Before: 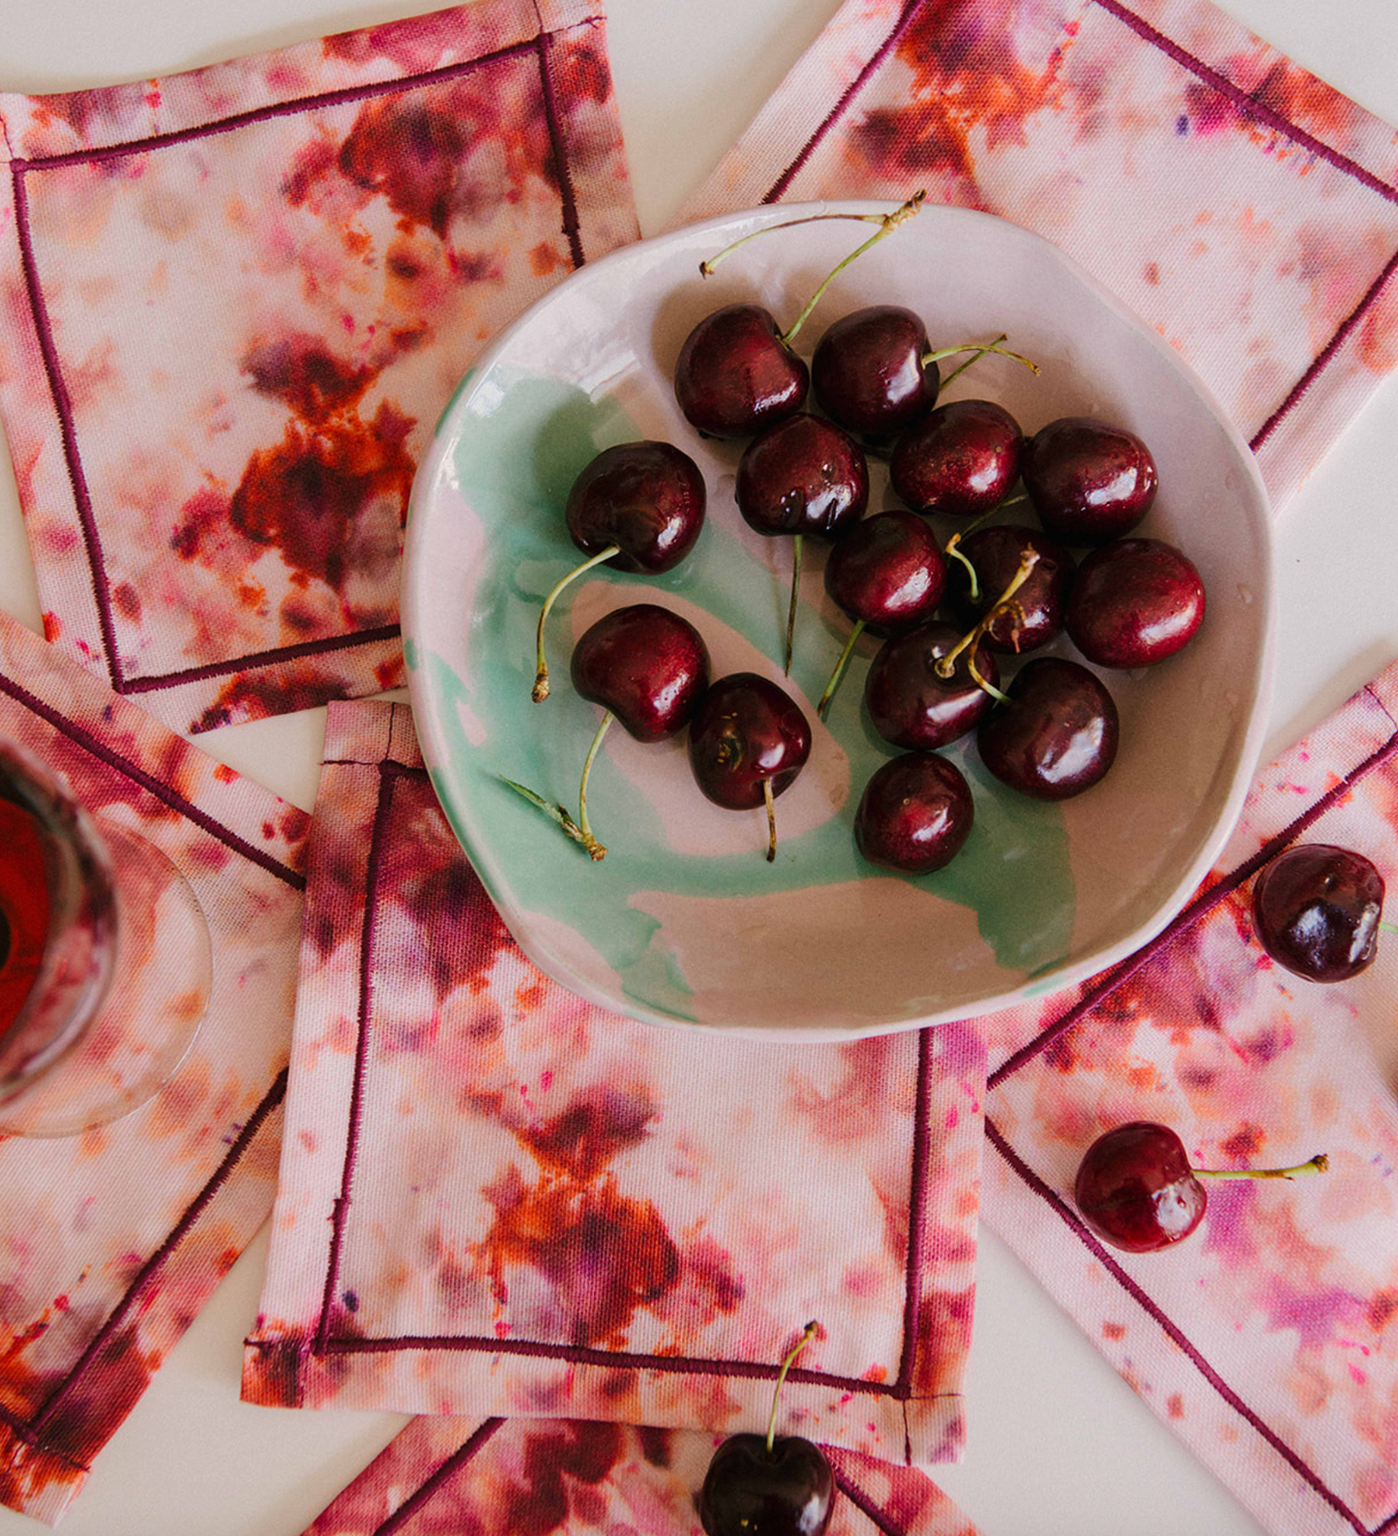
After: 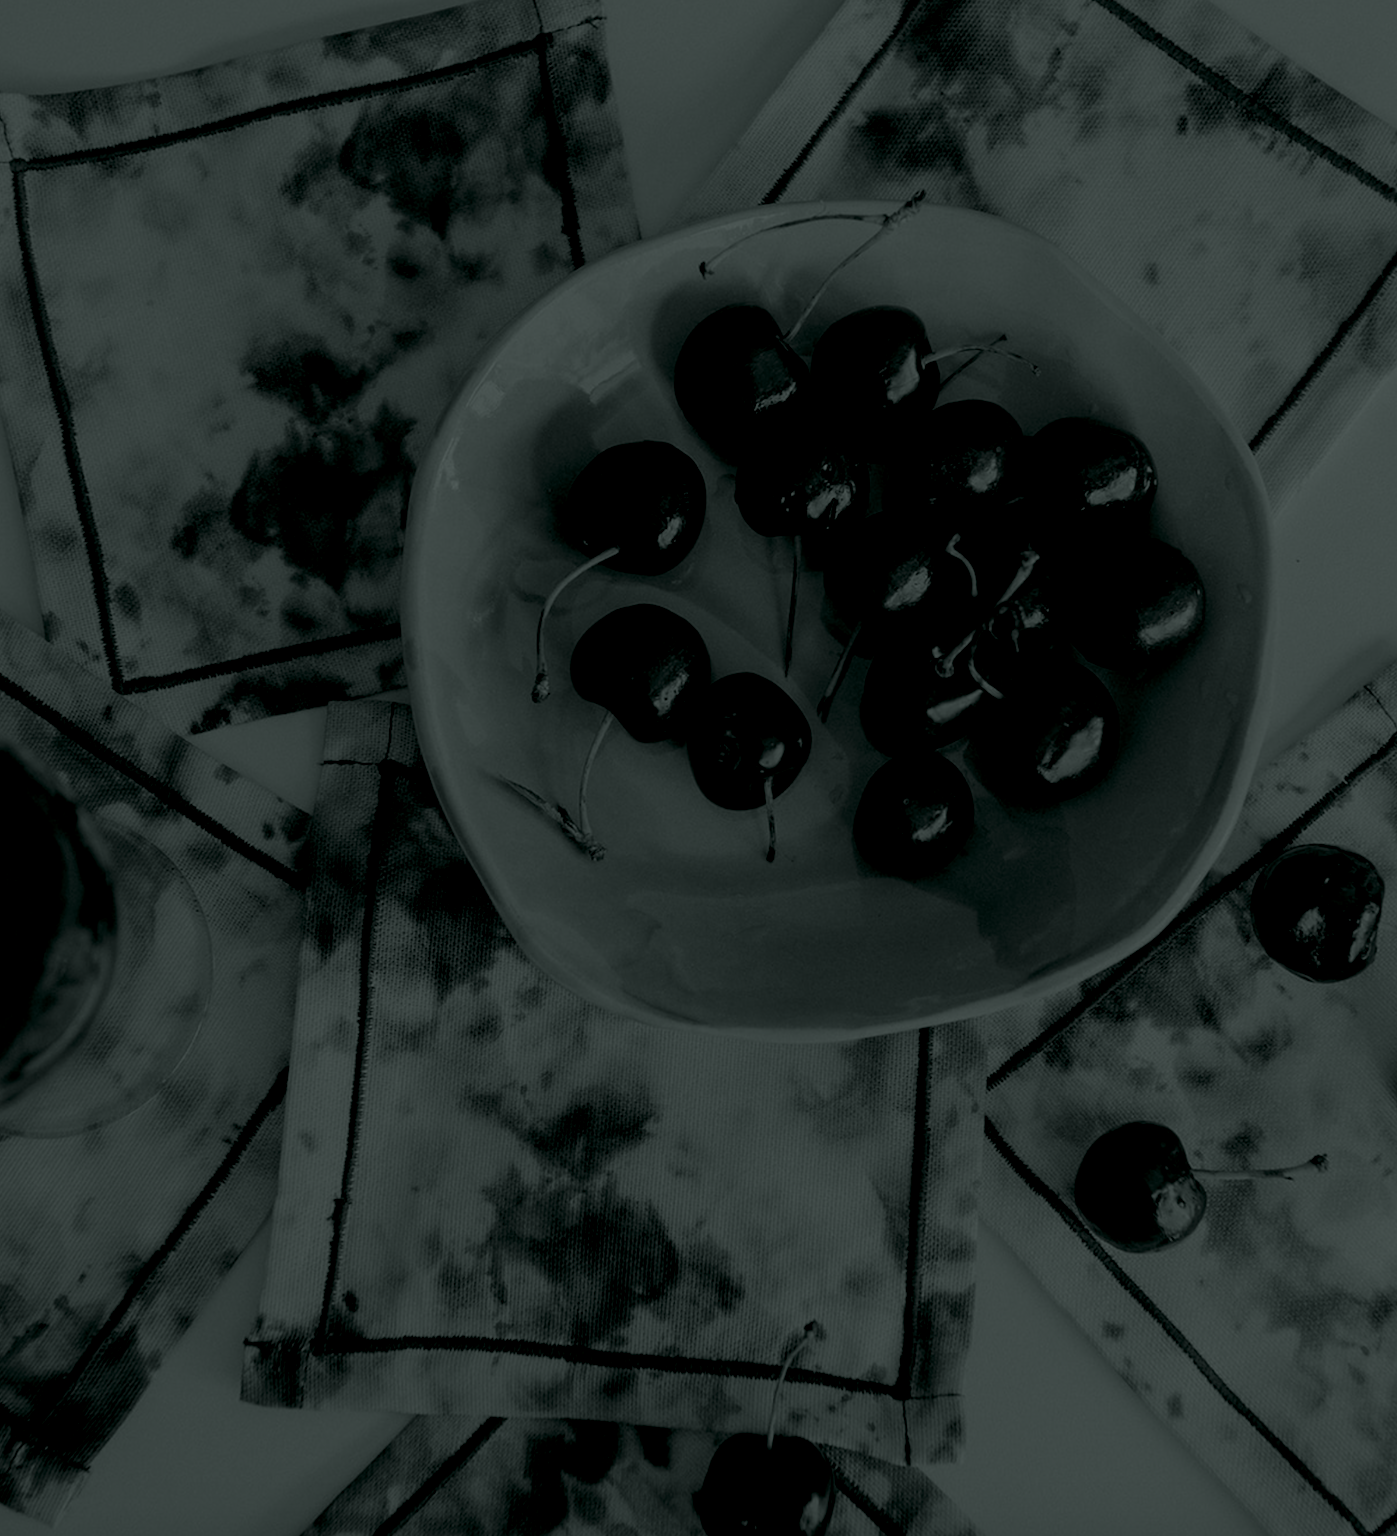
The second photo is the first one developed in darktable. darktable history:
color zones: curves: ch2 [(0, 0.5) (0.143, 0.5) (0.286, 0.416) (0.429, 0.5) (0.571, 0.5) (0.714, 0.5) (0.857, 0.5) (1, 0.5)]
color balance rgb: shadows lift › luminance -28.76%, shadows lift › chroma 10%, shadows lift › hue 230°, power › chroma 0.5%, power › hue 215°, highlights gain › luminance 7.14%, highlights gain › chroma 1%, highlights gain › hue 50°, global offset › luminance -0.29%, global offset › hue 260°, perceptual saturation grading › global saturation 20%, perceptual saturation grading › highlights -13.92%, perceptual saturation grading › shadows 50%
colorize: hue 90°, saturation 19%, lightness 1.59%, version 1
